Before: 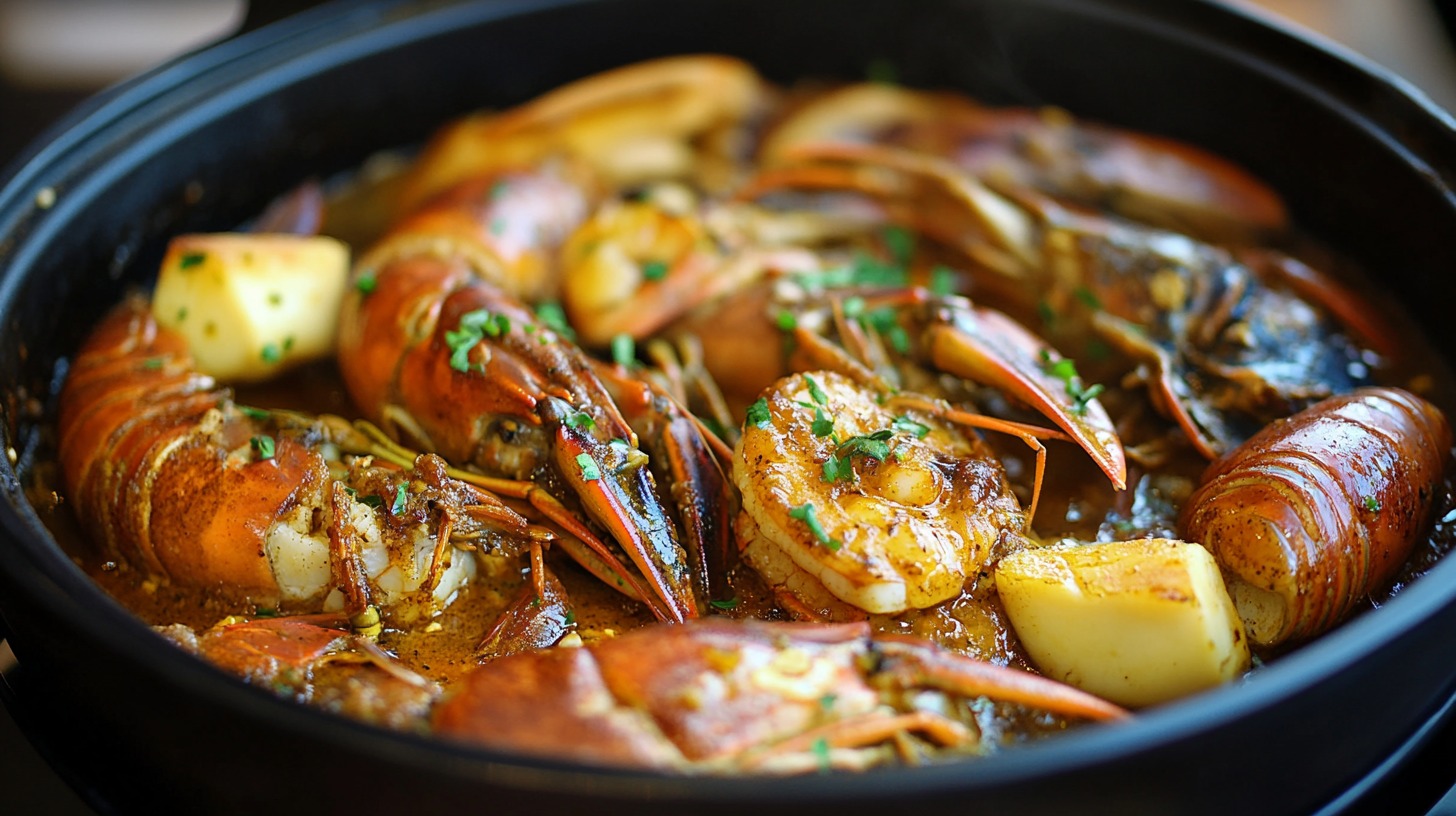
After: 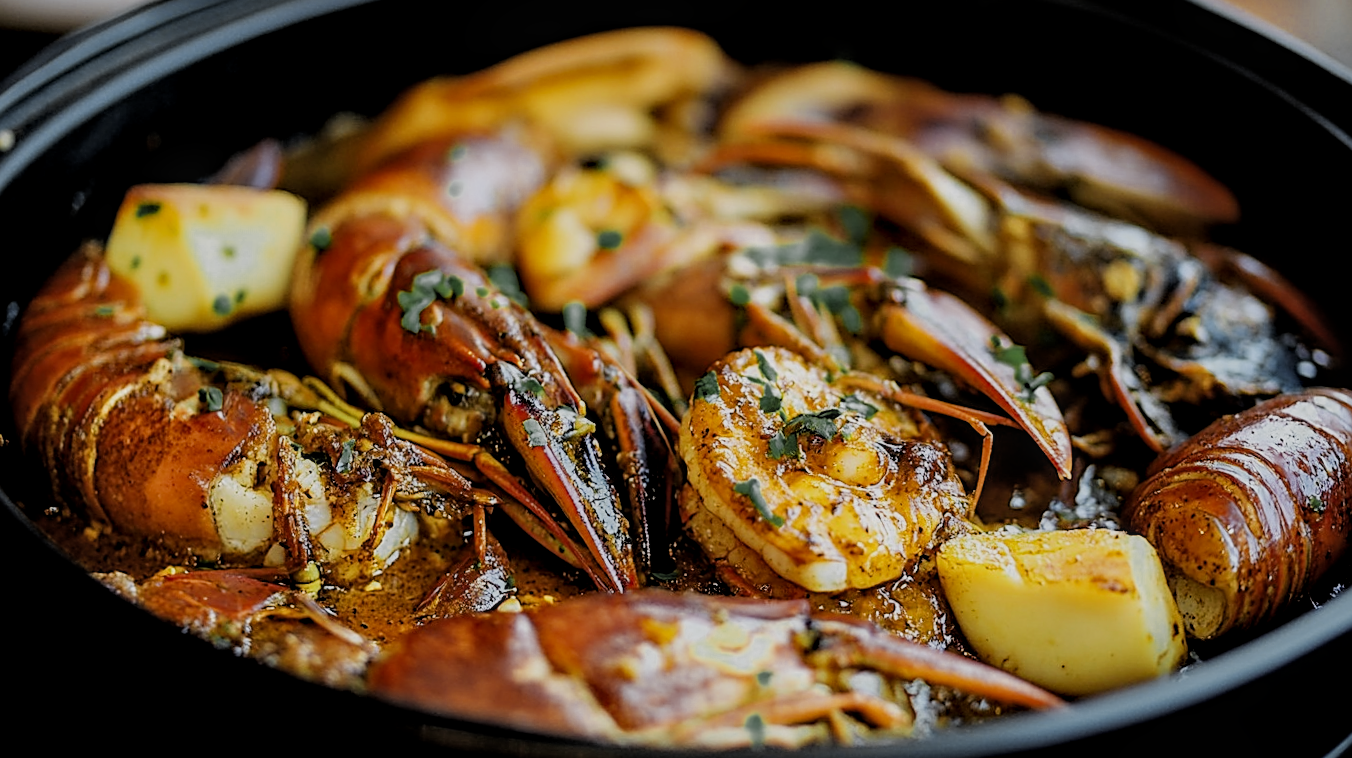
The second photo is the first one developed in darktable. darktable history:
sharpen: amount 0.551
filmic rgb: black relative exposure -4.17 EV, white relative exposure 5.13 EV, hardness 2.16, contrast 1.176
local contrast: on, module defaults
color zones: curves: ch0 [(0.035, 0.242) (0.25, 0.5) (0.384, 0.214) (0.488, 0.255) (0.75, 0.5)]; ch1 [(0.063, 0.379) (0.25, 0.5) (0.354, 0.201) (0.489, 0.085) (0.729, 0.271)]; ch2 [(0.25, 0.5) (0.38, 0.517) (0.442, 0.51) (0.735, 0.456)]
crop and rotate: angle -2.49°
